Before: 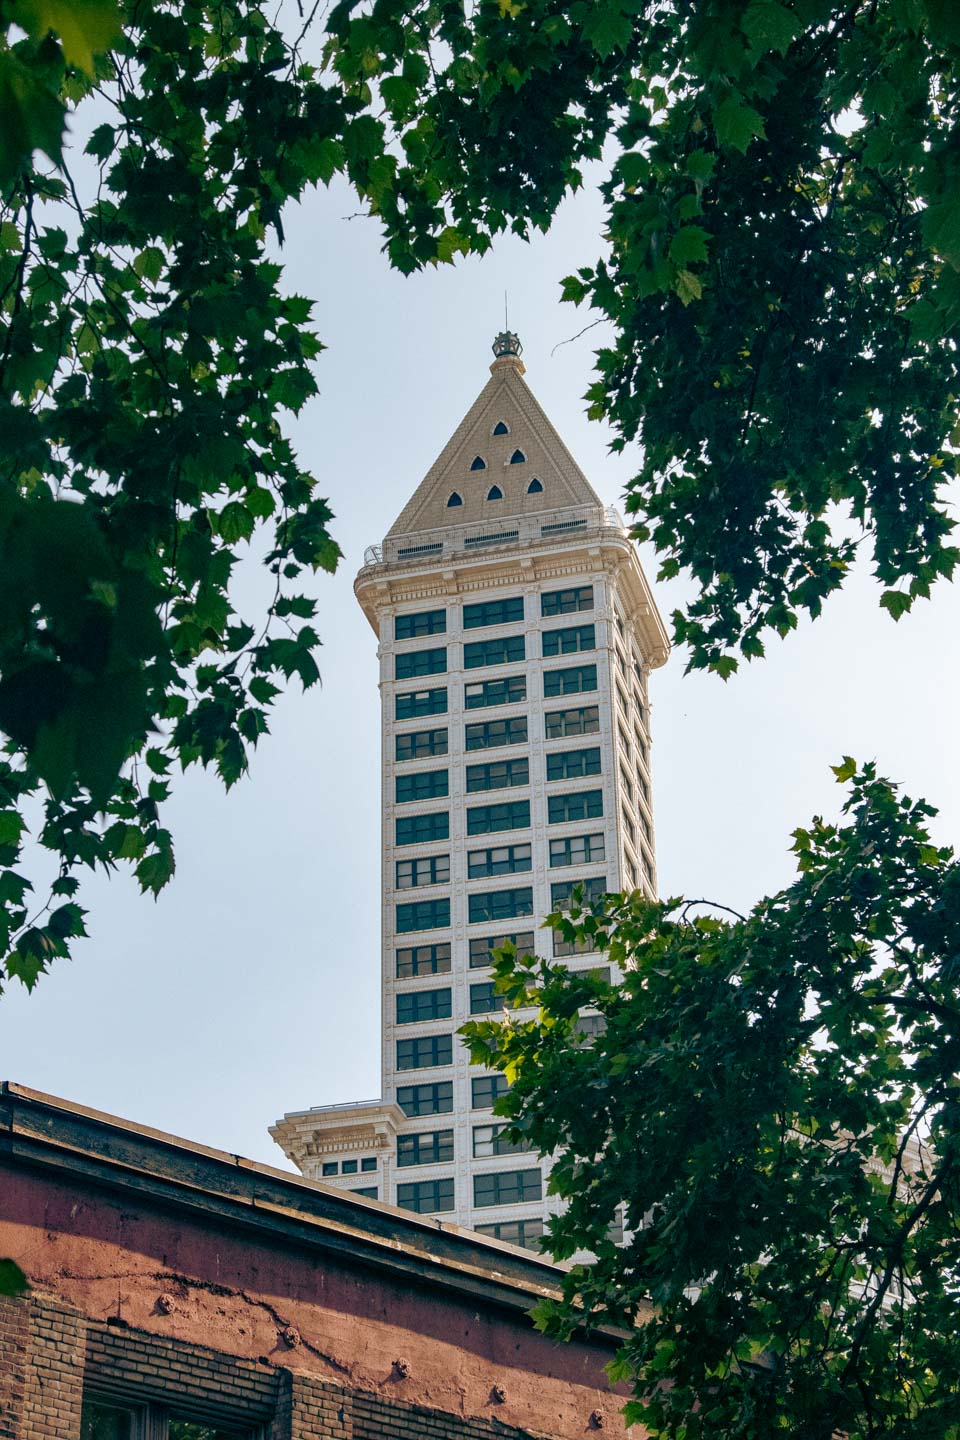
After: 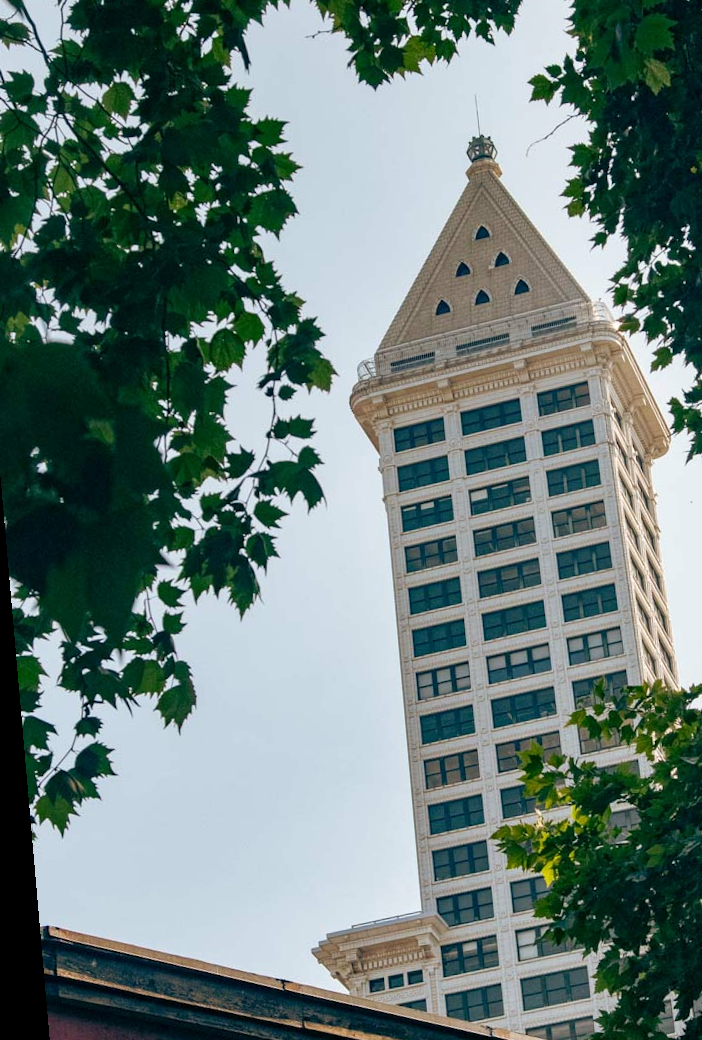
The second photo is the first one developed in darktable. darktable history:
crop: top 5.803%, right 27.864%, bottom 5.804%
rotate and perspective: rotation -5°, crop left 0.05, crop right 0.952, crop top 0.11, crop bottom 0.89
white balance: red 1.009, blue 0.985
